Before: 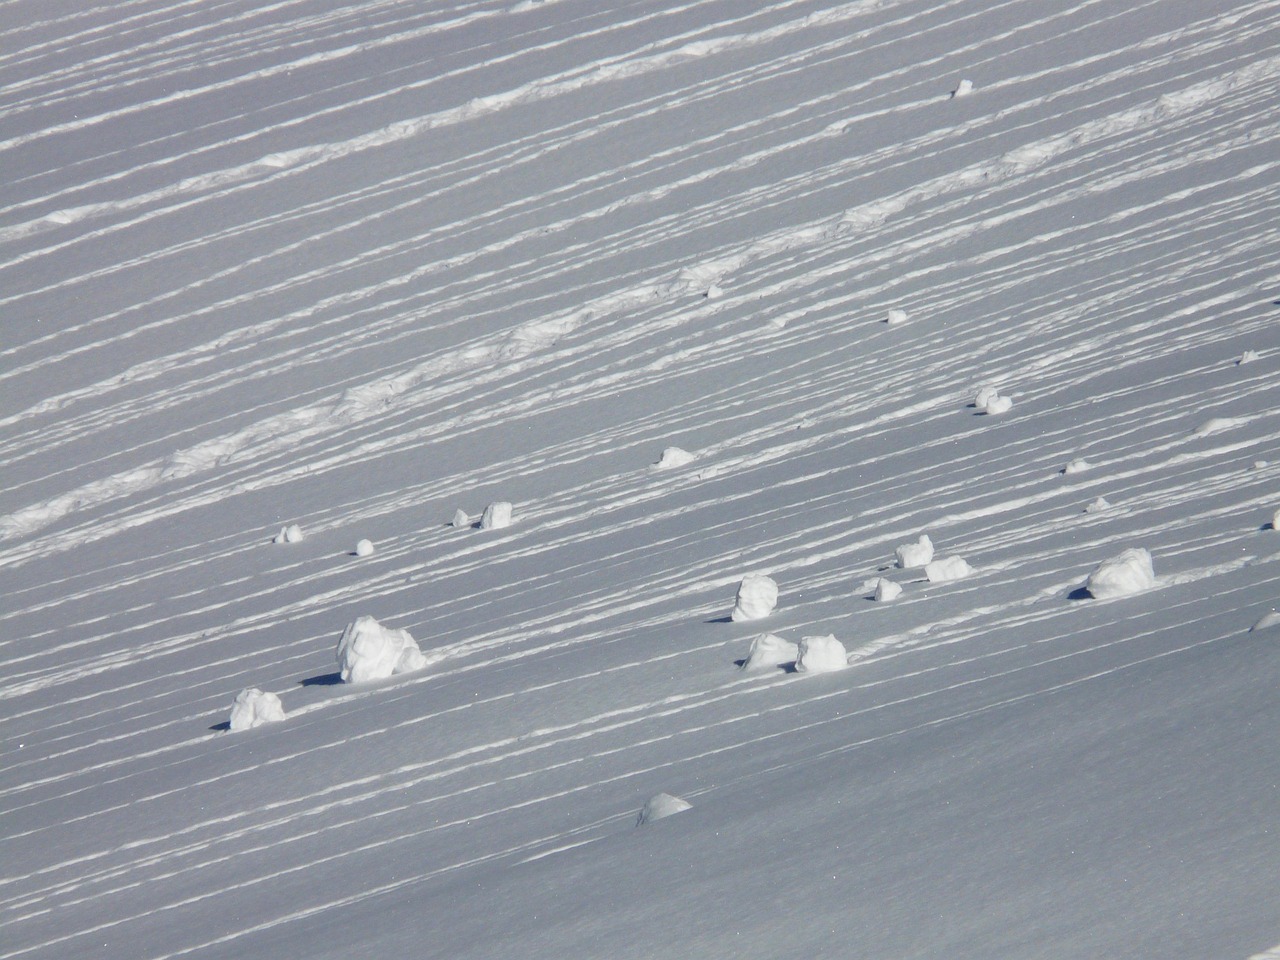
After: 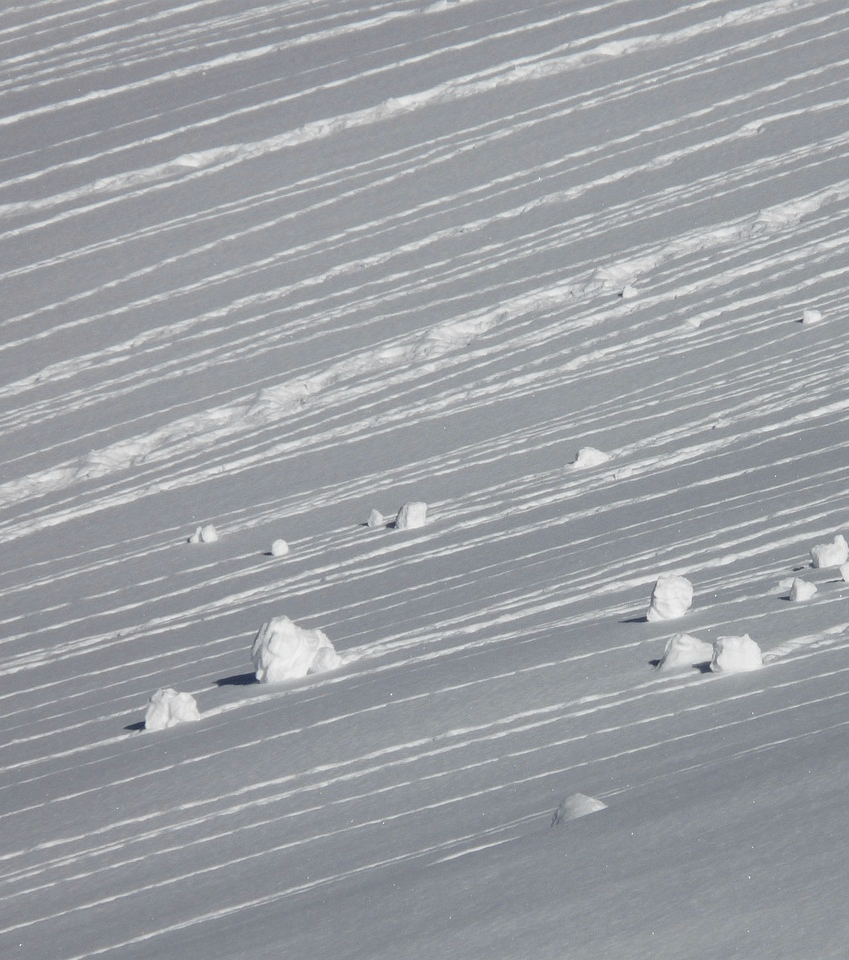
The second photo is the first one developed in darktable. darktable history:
crop and rotate: left 6.684%, right 26.952%
color zones: curves: ch1 [(0.238, 0.163) (0.476, 0.2) (0.733, 0.322) (0.848, 0.134)]
